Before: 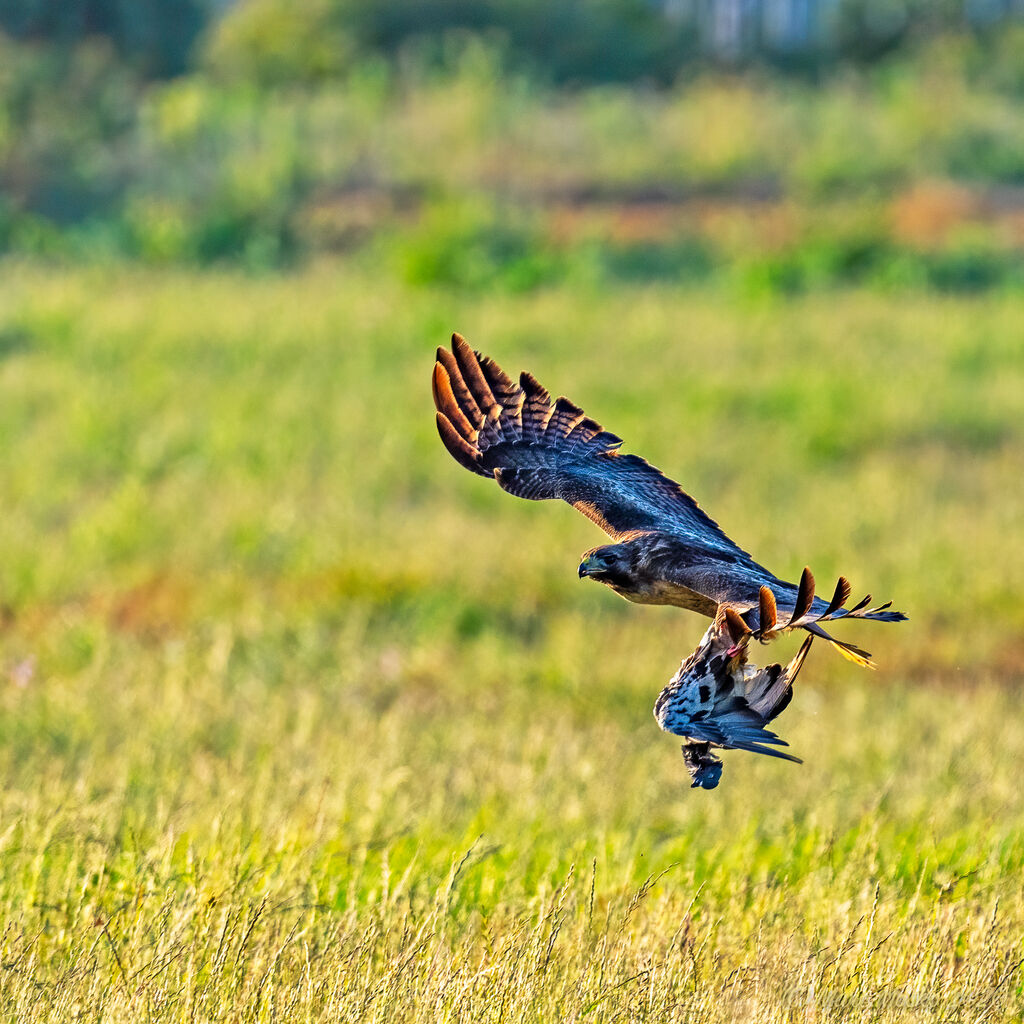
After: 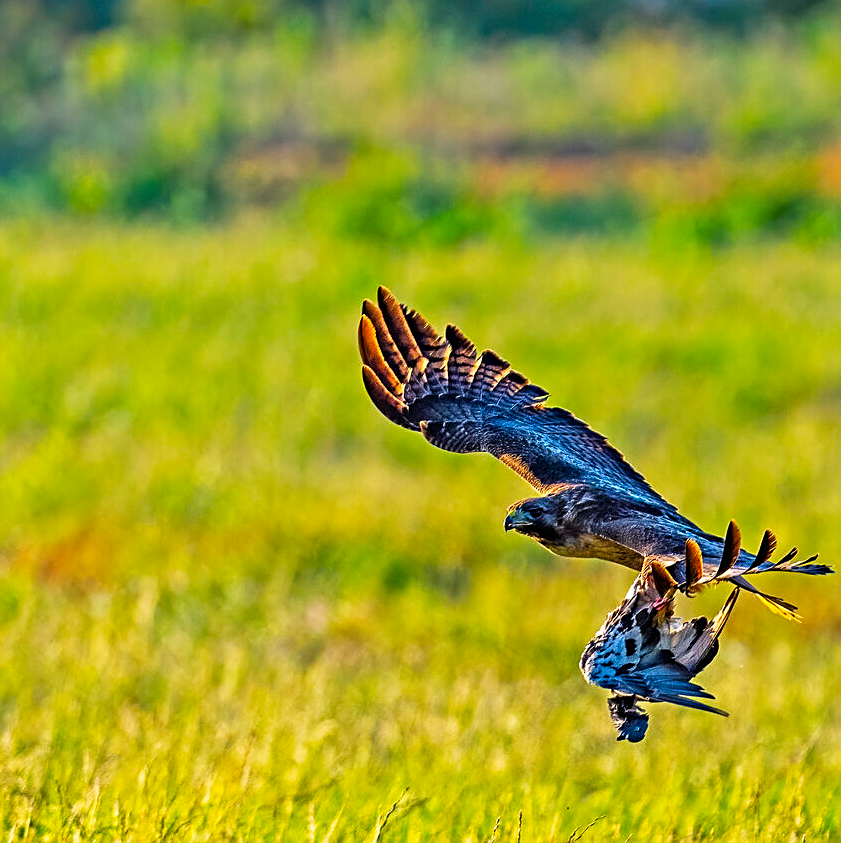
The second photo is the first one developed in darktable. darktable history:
sharpen: on, module defaults
crop and rotate: left 7.293%, top 4.681%, right 10.521%, bottom 12.911%
color balance rgb: perceptual saturation grading › global saturation 31.282%
